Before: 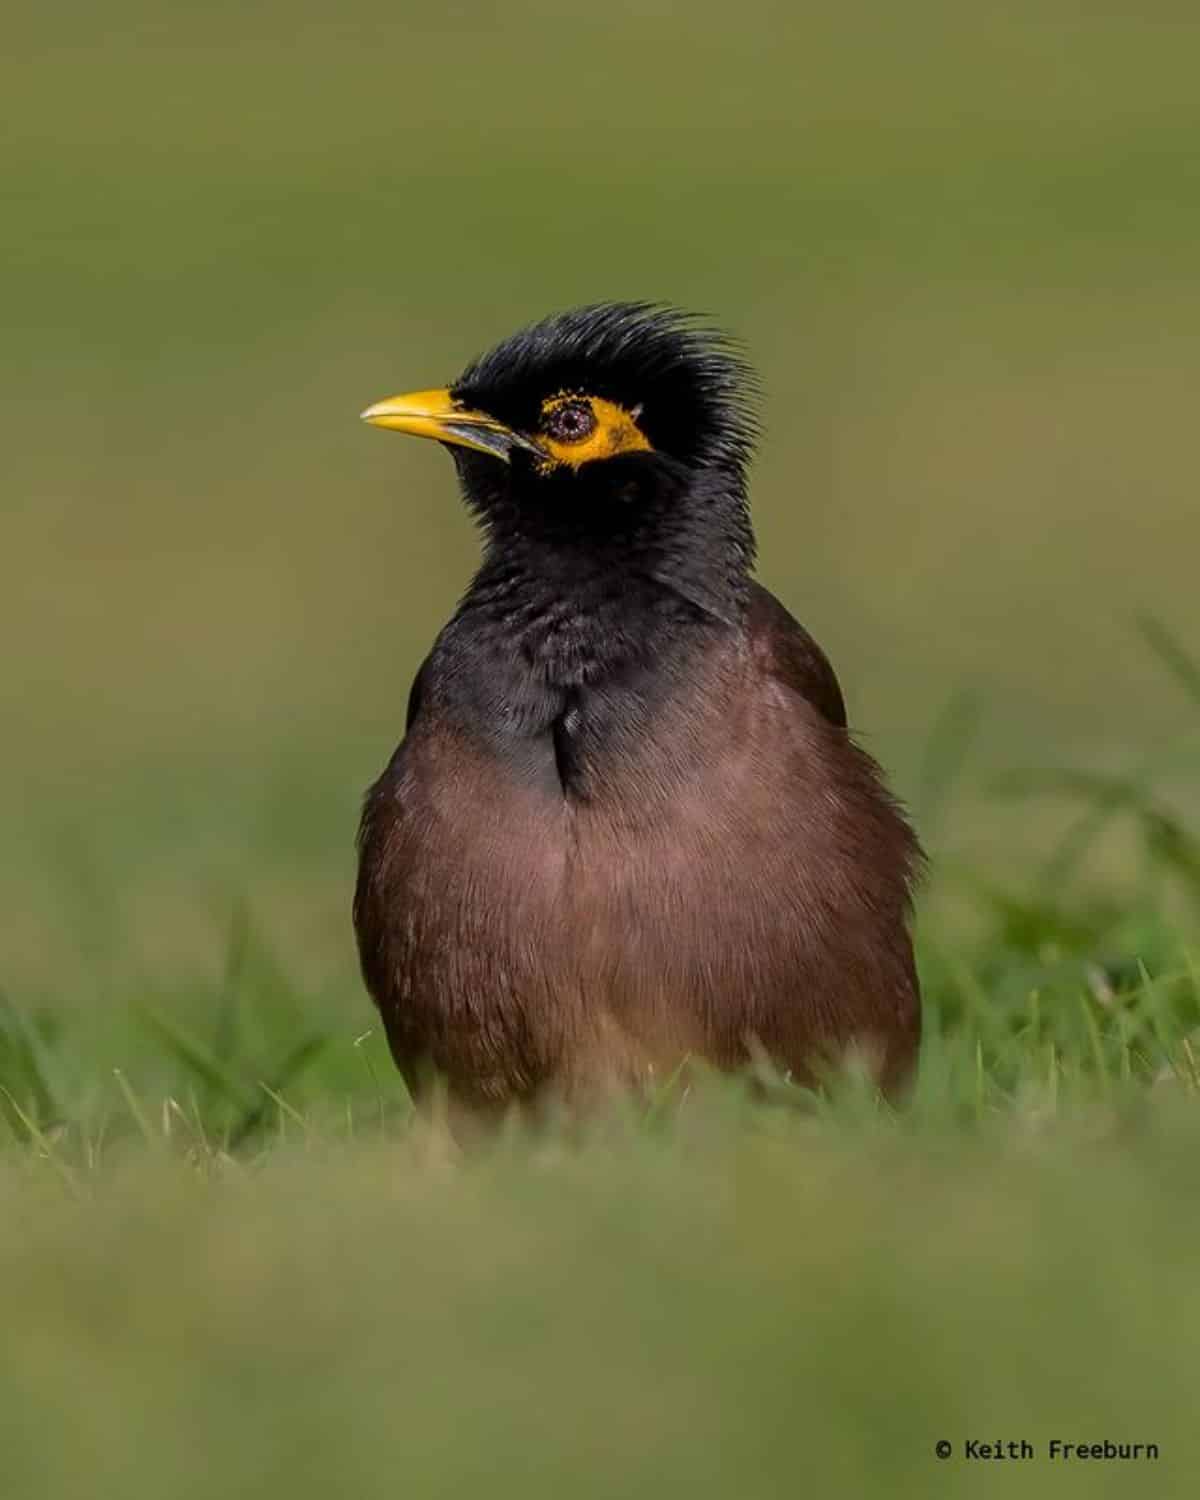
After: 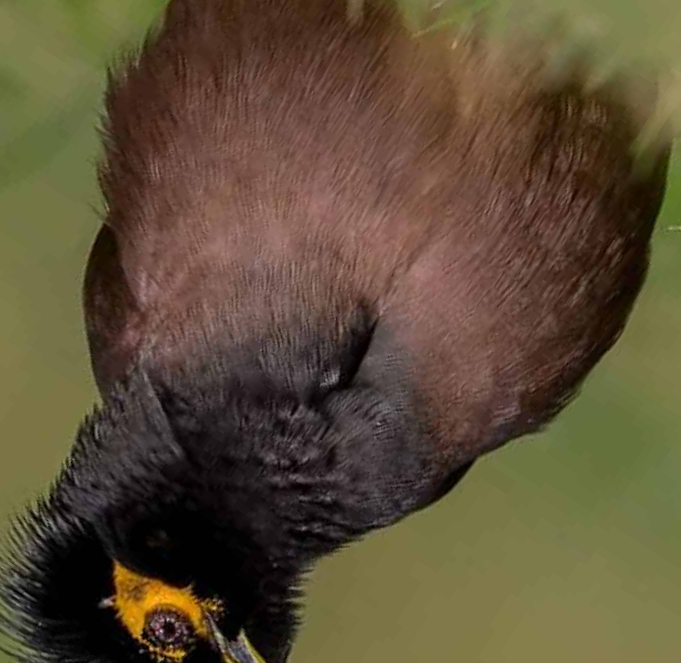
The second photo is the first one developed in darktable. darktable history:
crop and rotate: angle 146.88°, left 9.103%, top 15.687%, right 4.536%, bottom 17.097%
